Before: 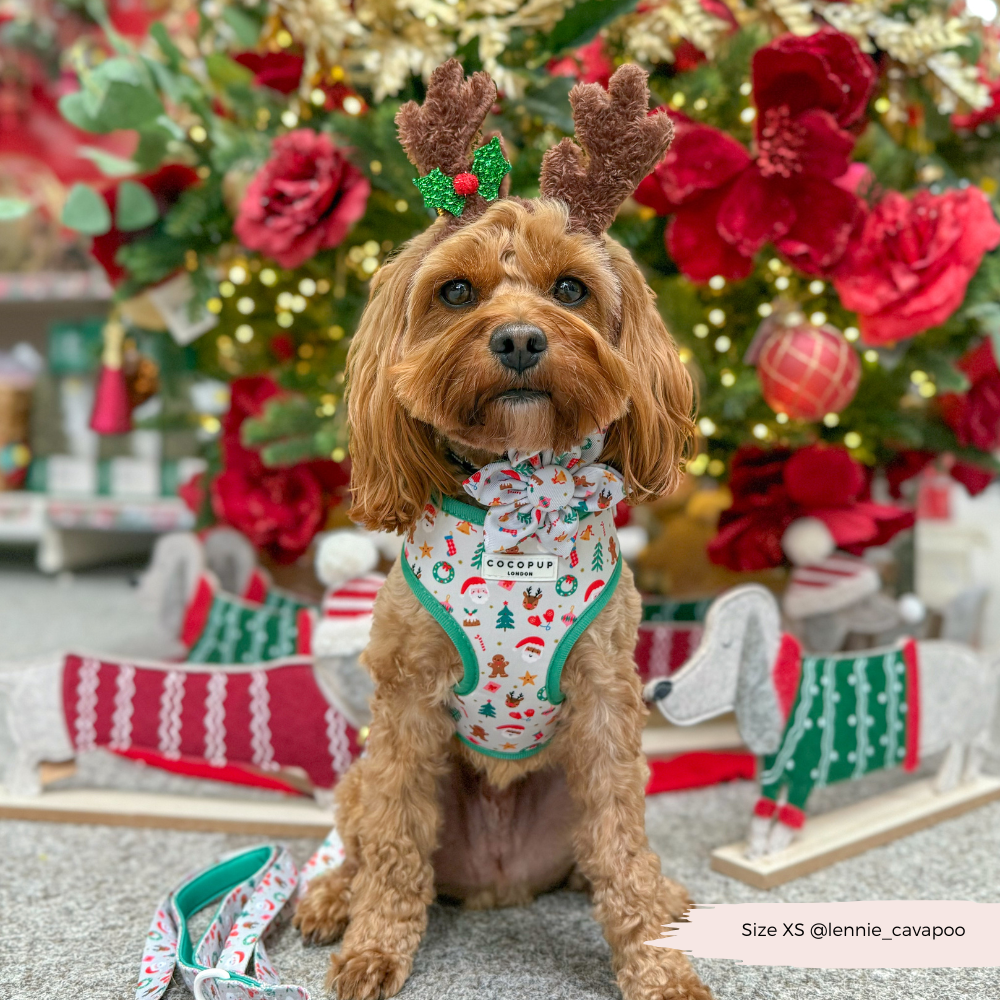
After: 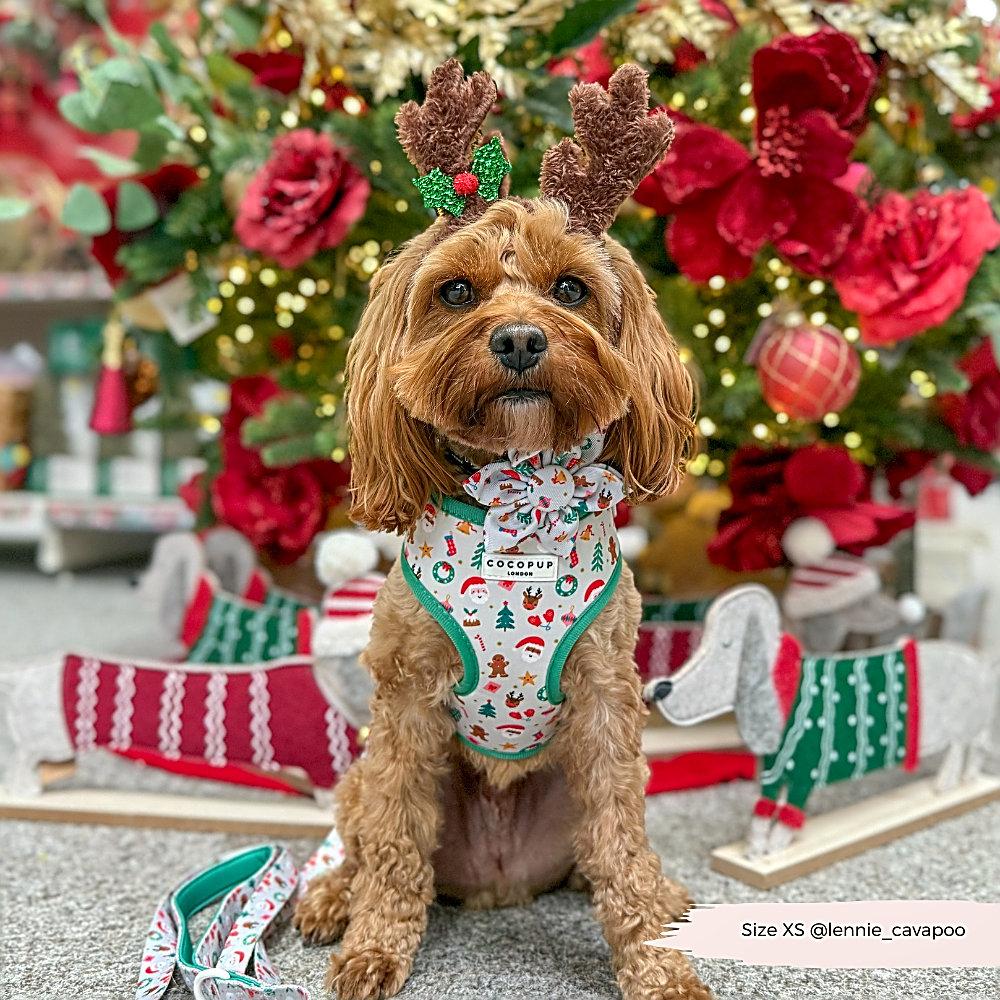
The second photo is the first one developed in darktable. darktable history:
sharpen: amount 1
local contrast: mode bilateral grid, contrast 20, coarseness 50, detail 120%, midtone range 0.2
